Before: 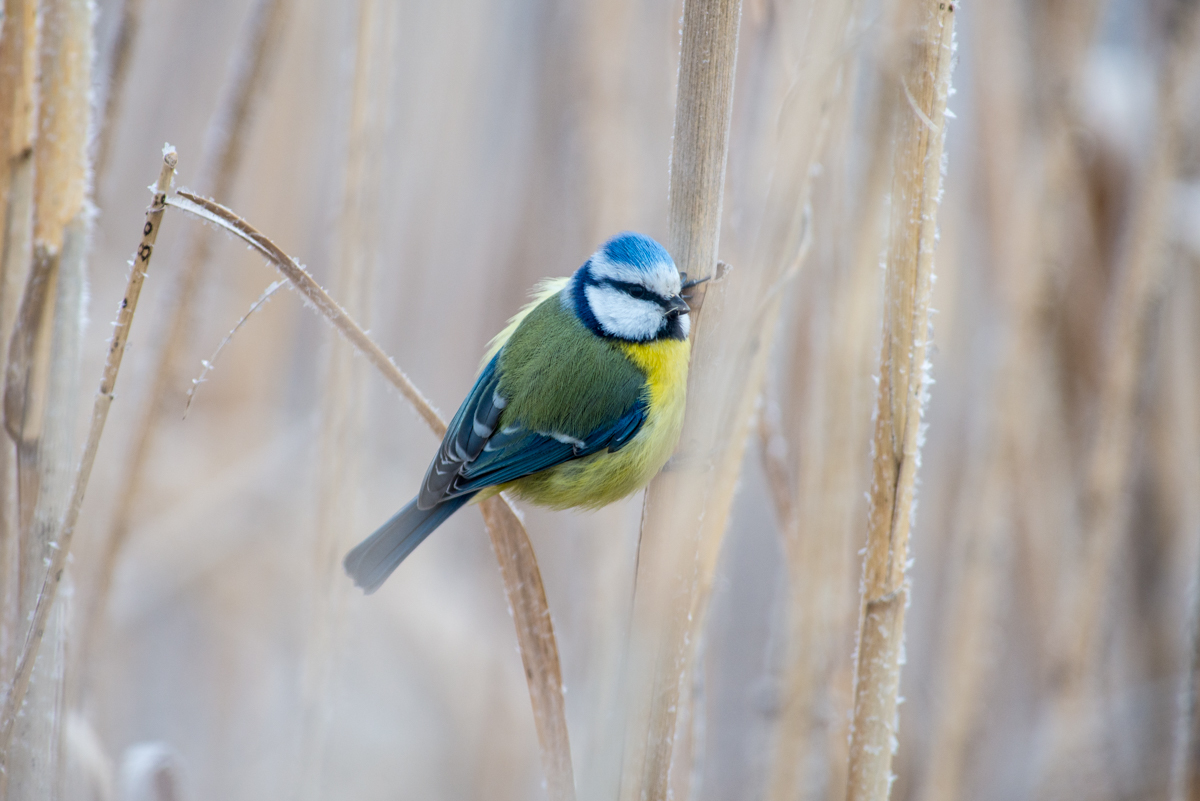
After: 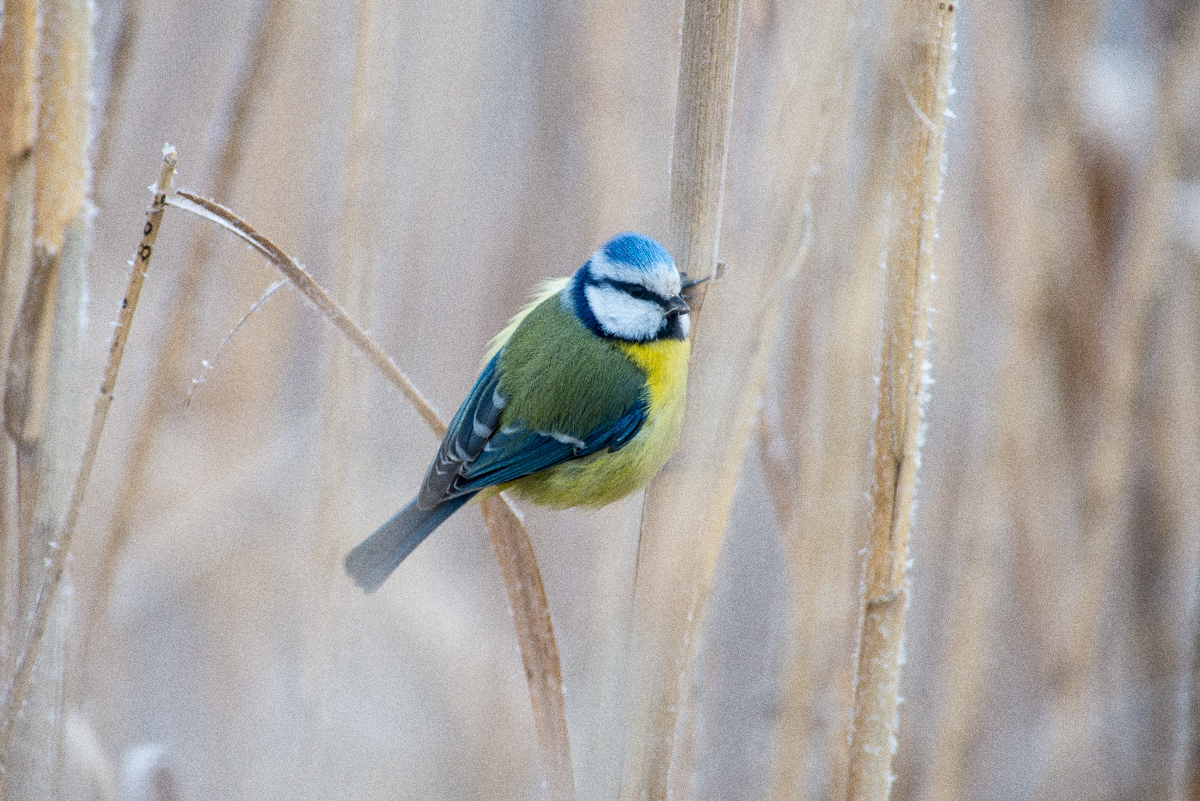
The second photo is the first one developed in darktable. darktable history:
color balance: on, module defaults
grain: coarseness 0.09 ISO, strength 40%
